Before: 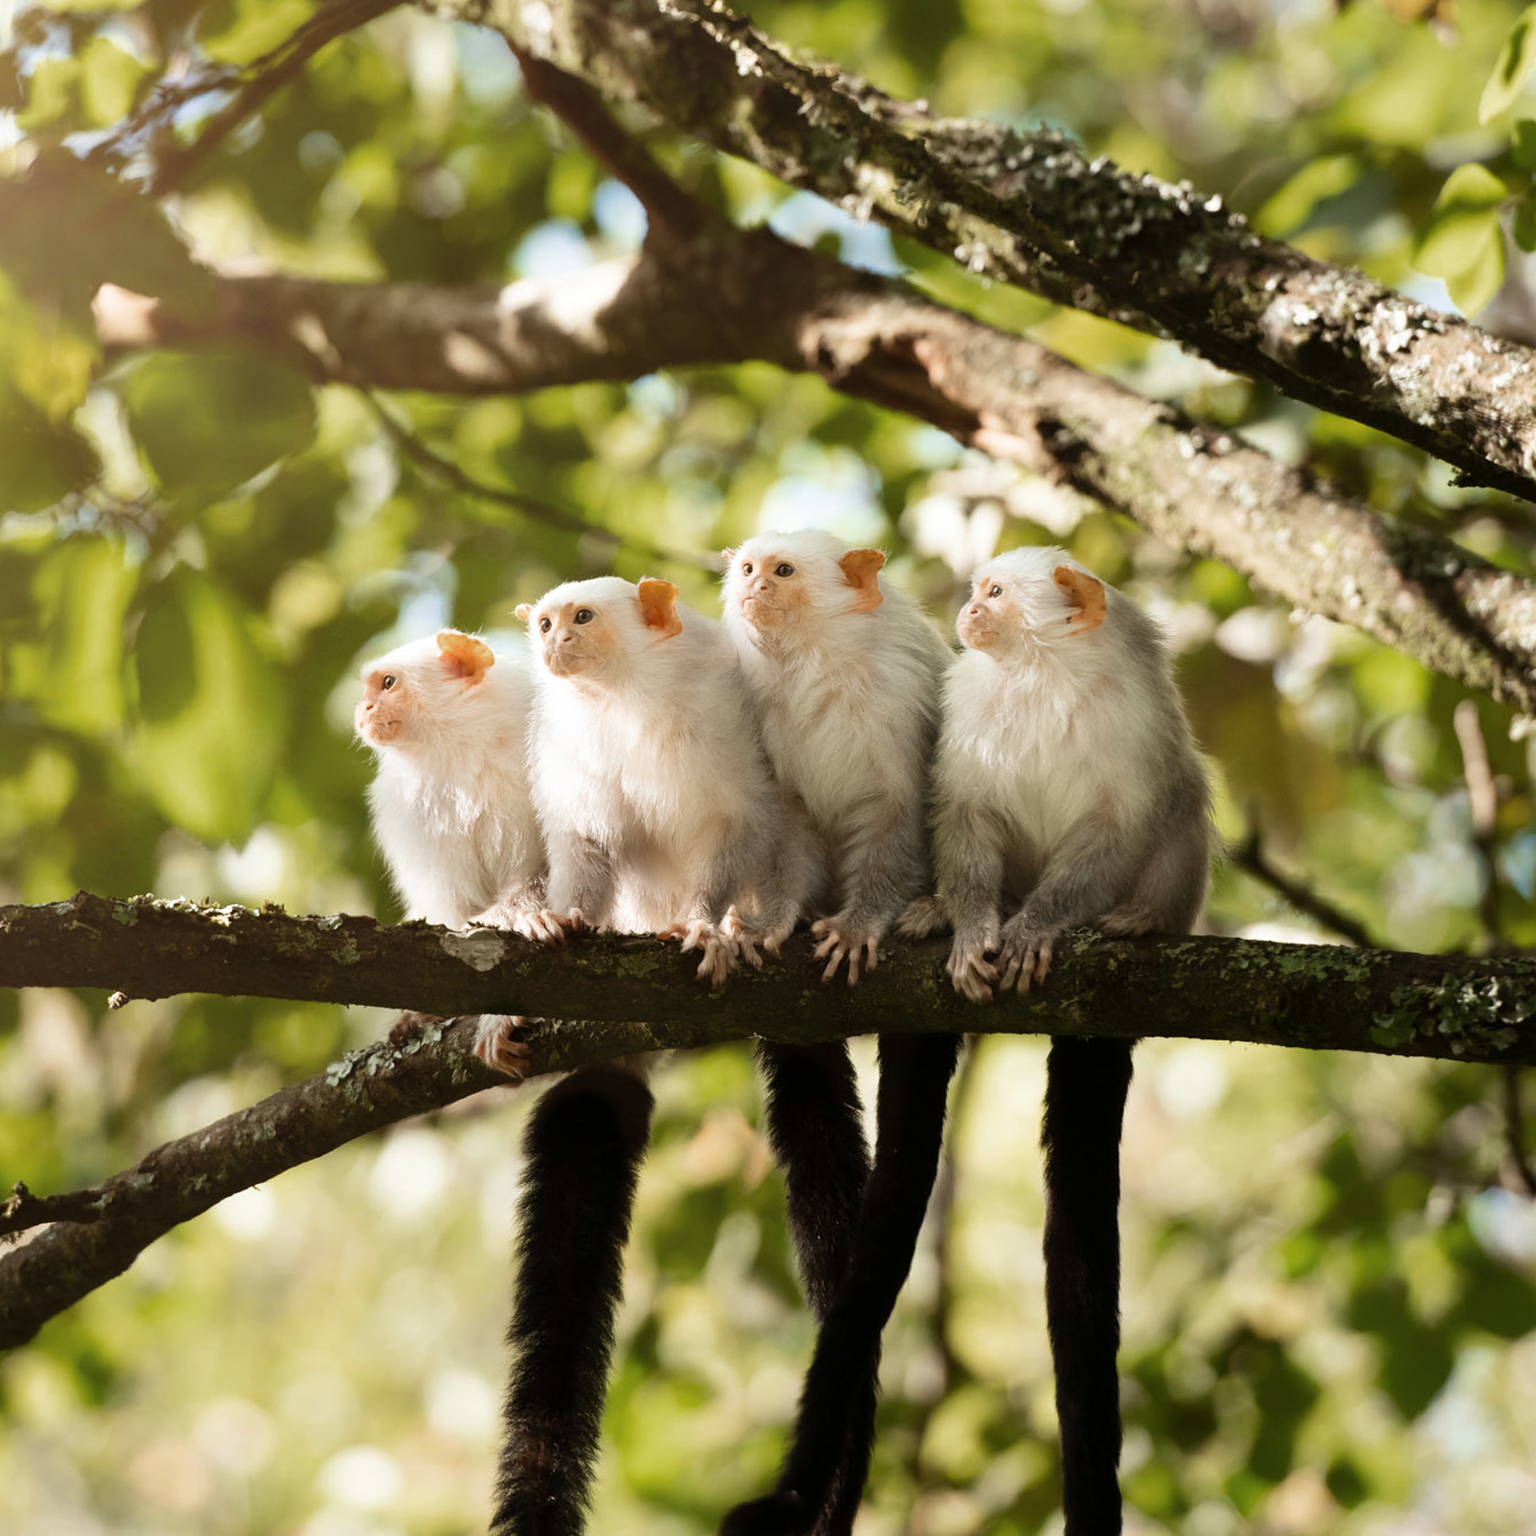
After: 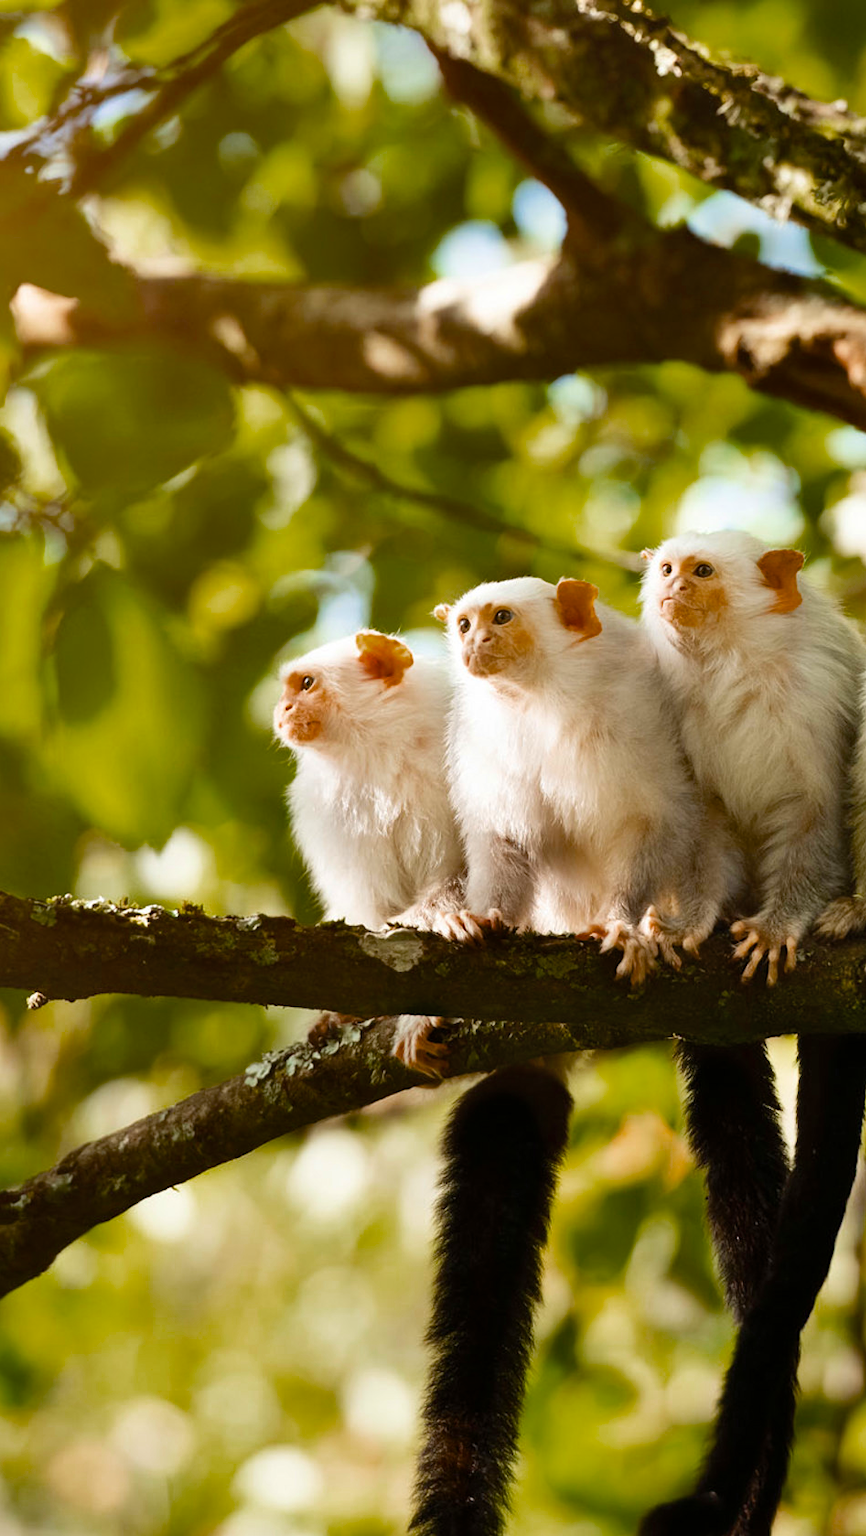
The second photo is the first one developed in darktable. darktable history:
shadows and highlights: soften with gaussian
color balance rgb: linear chroma grading › shadows -2.953%, linear chroma grading › highlights -4.126%, perceptual saturation grading › global saturation 39.66%, saturation formula JzAzBz (2021)
crop: left 5.317%, right 38.269%
